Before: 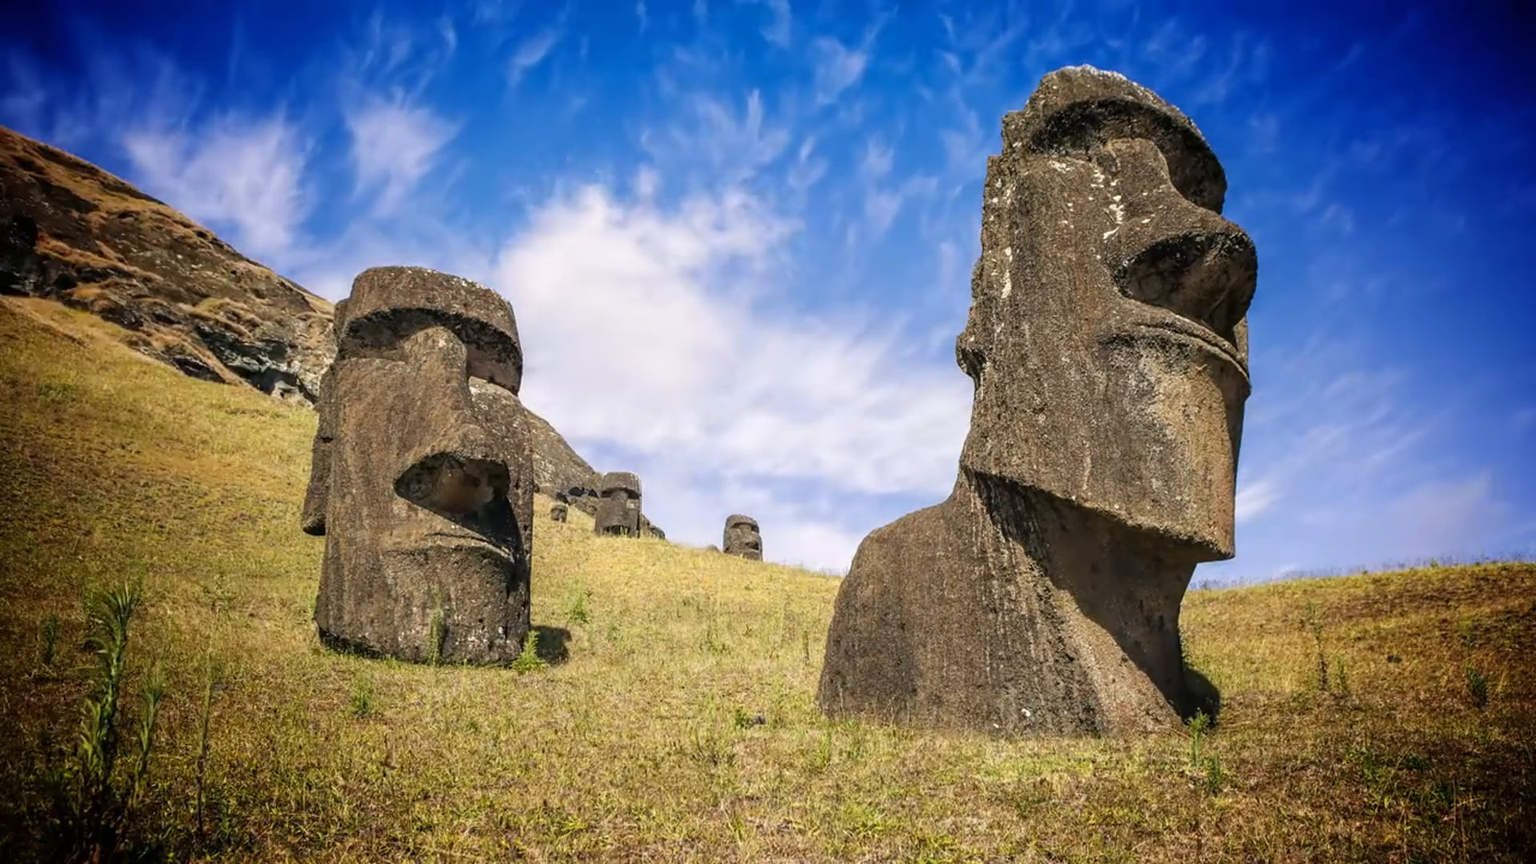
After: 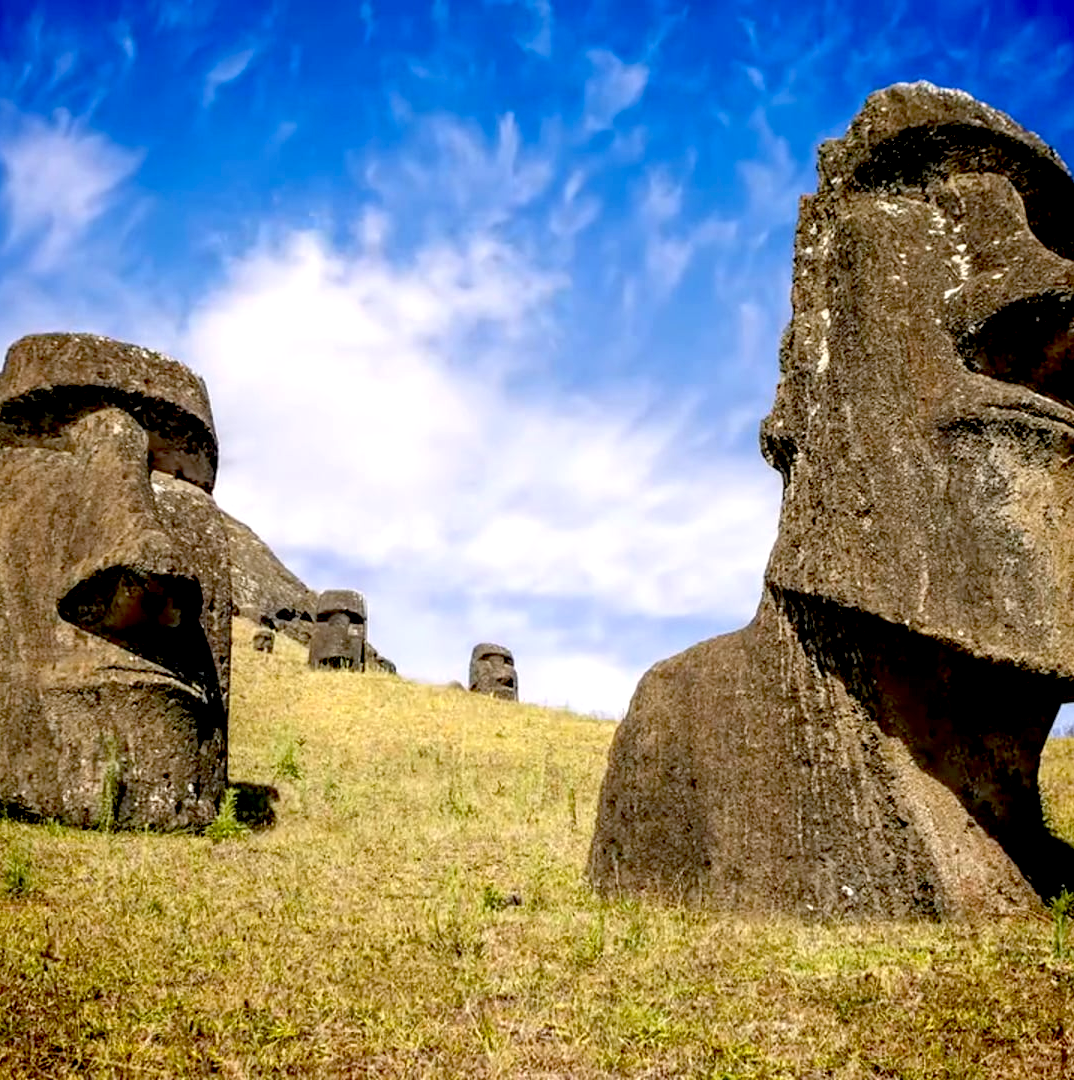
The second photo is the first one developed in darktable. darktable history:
exposure: black level correction 0.032, exposure 0.311 EV, compensate highlight preservation false
crop and rotate: left 22.696%, right 21.326%
